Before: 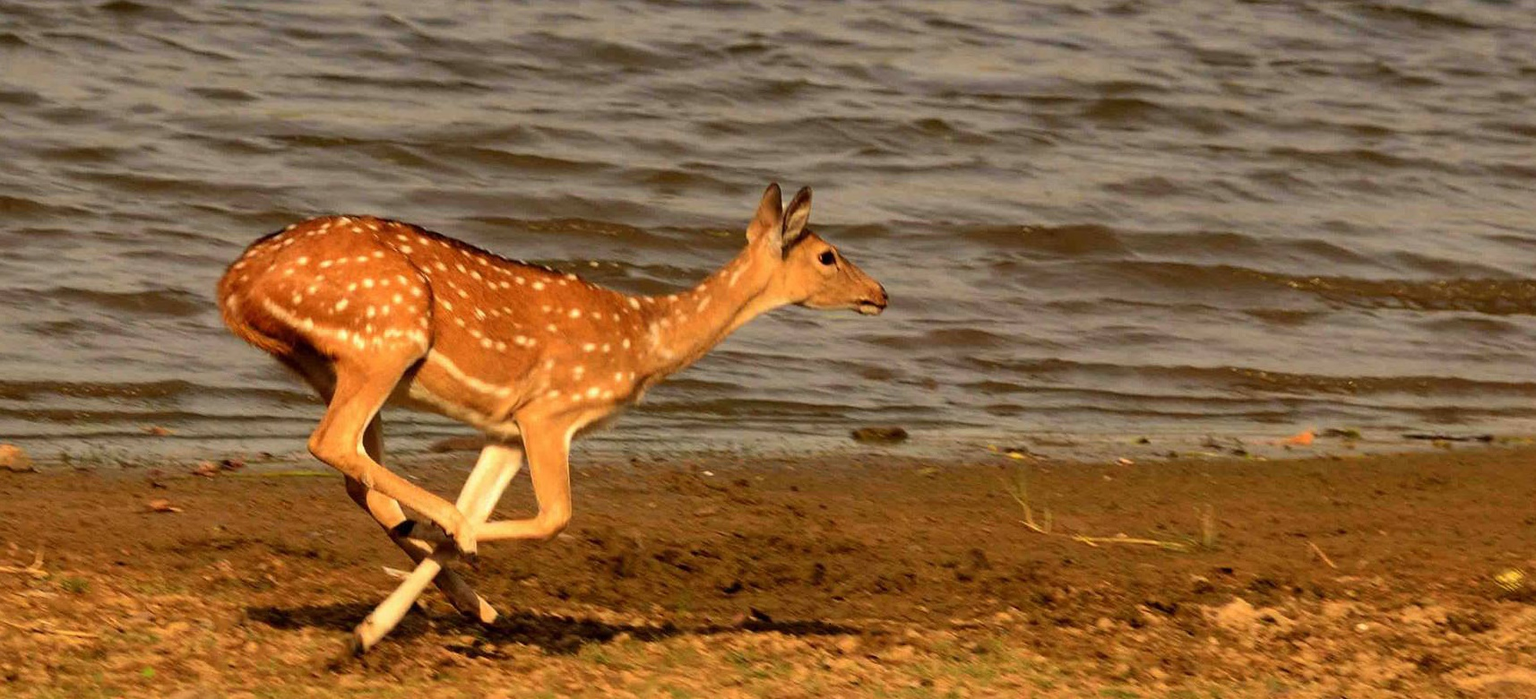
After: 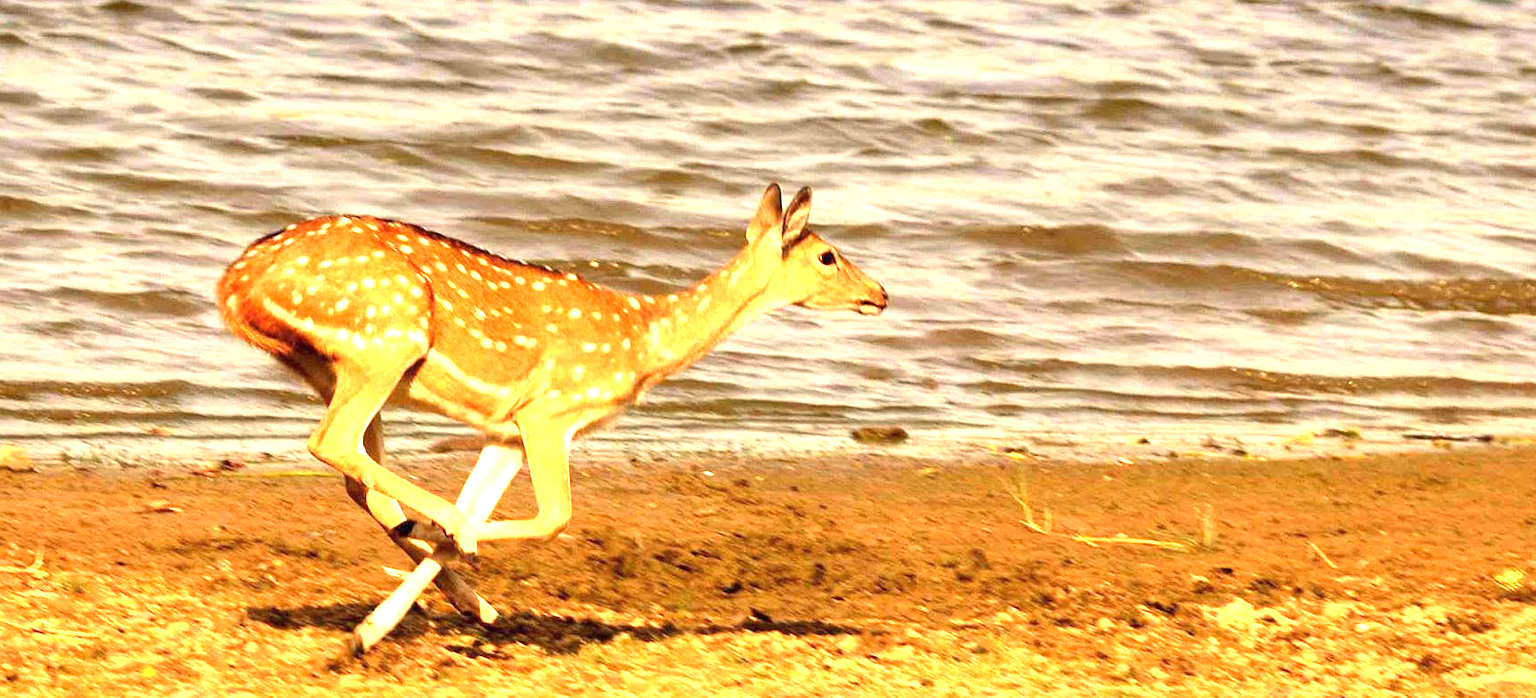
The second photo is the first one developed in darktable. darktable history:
exposure: exposure 1.998 EV, compensate exposure bias true, compensate highlight preservation false
